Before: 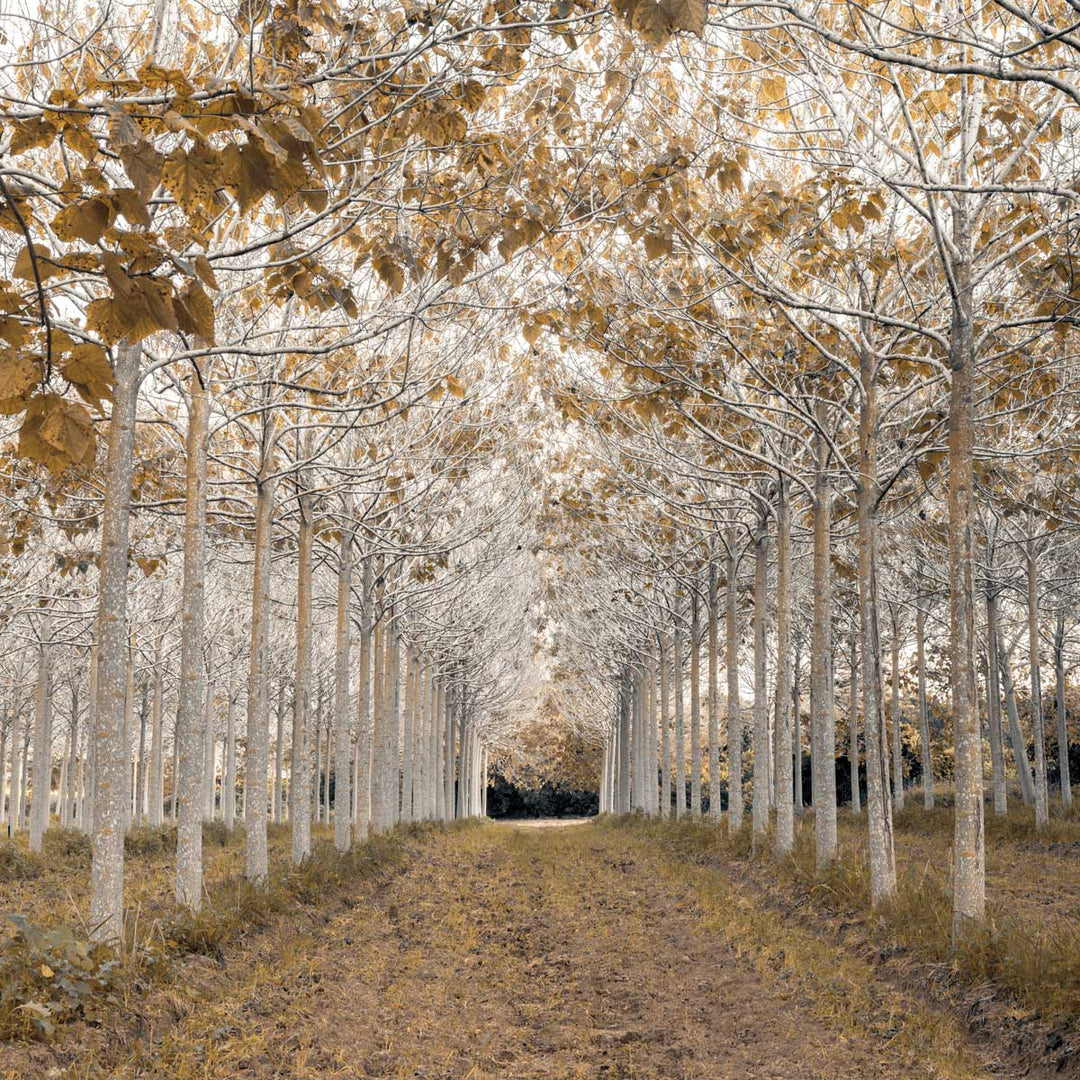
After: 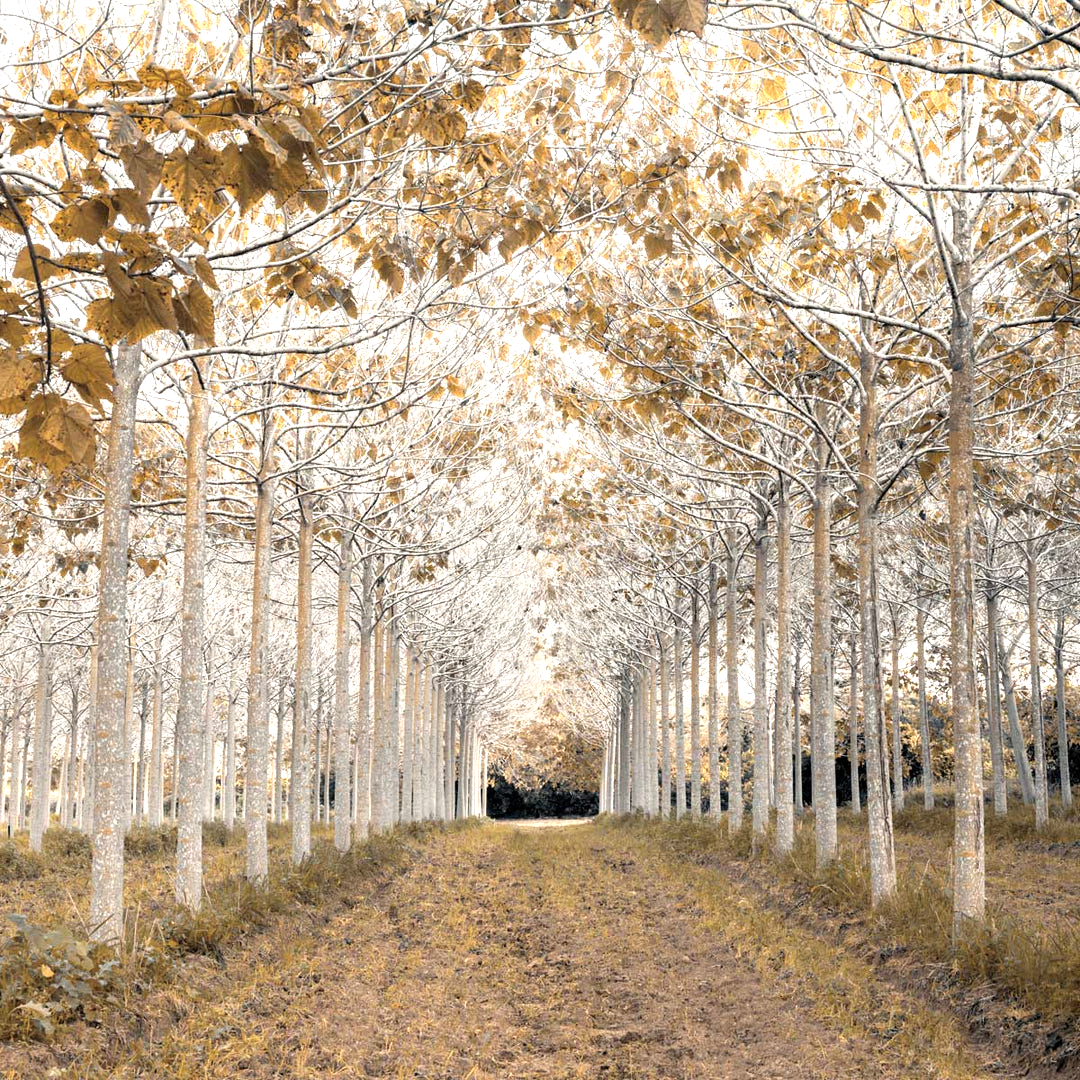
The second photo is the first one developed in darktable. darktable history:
tone equalizer: -8 EV -0.717 EV, -7 EV -0.709 EV, -6 EV -0.638 EV, -5 EV -0.371 EV, -3 EV 0.366 EV, -2 EV 0.6 EV, -1 EV 0.684 EV, +0 EV 0.744 EV
